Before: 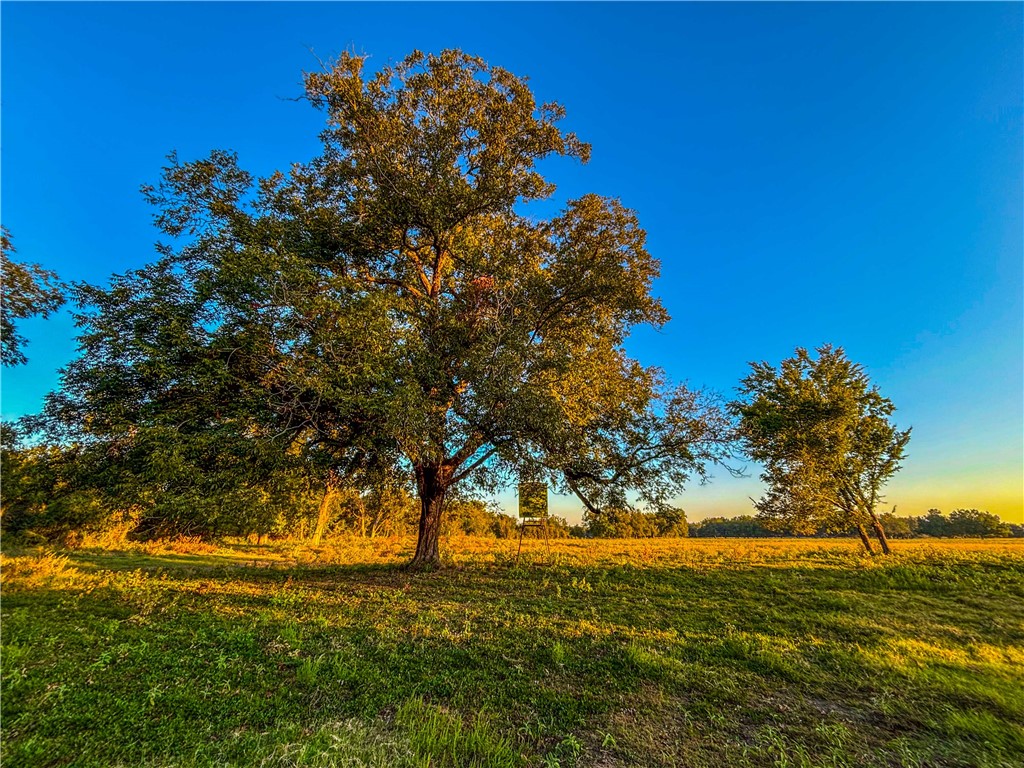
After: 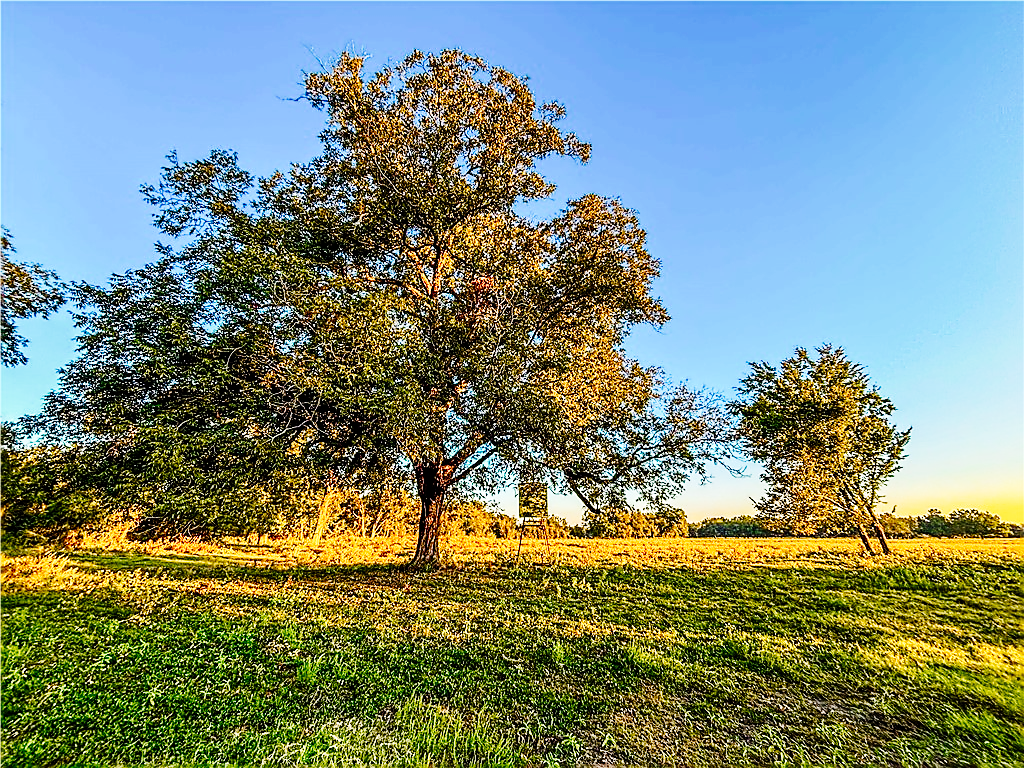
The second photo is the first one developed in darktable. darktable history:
sharpen: radius 1.413, amount 1.26, threshold 0.847
tone curve: curves: ch0 [(0, 0) (0.004, 0) (0.133, 0.071) (0.325, 0.456) (0.832, 0.957) (1, 1)], preserve colors none
tone equalizer: on, module defaults
